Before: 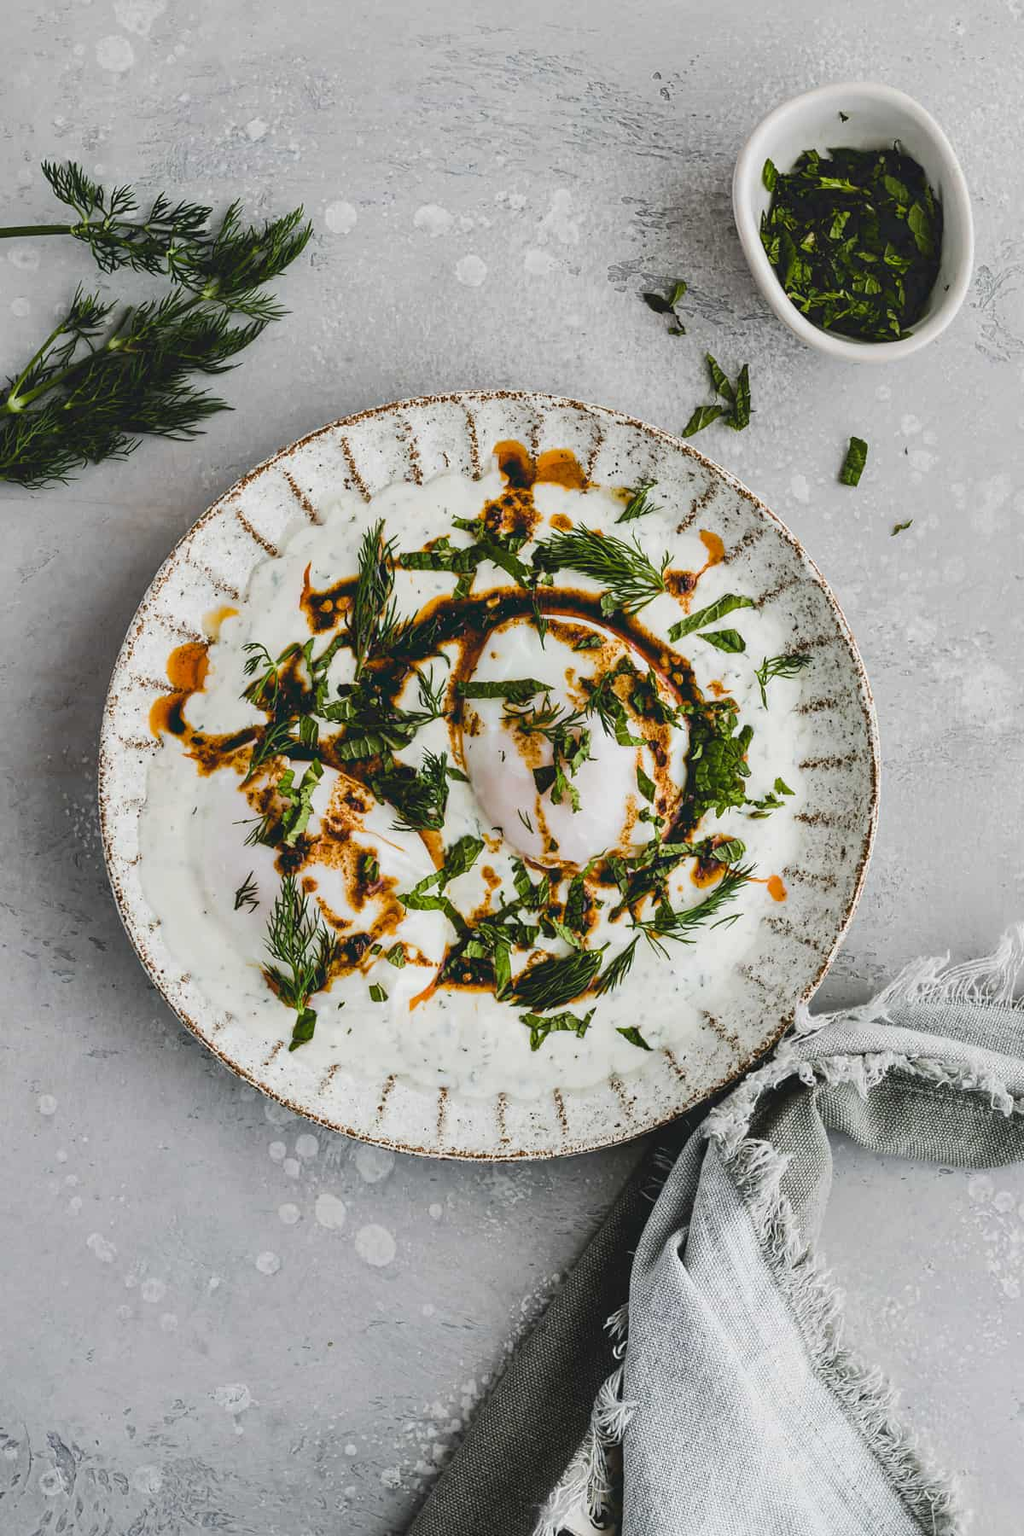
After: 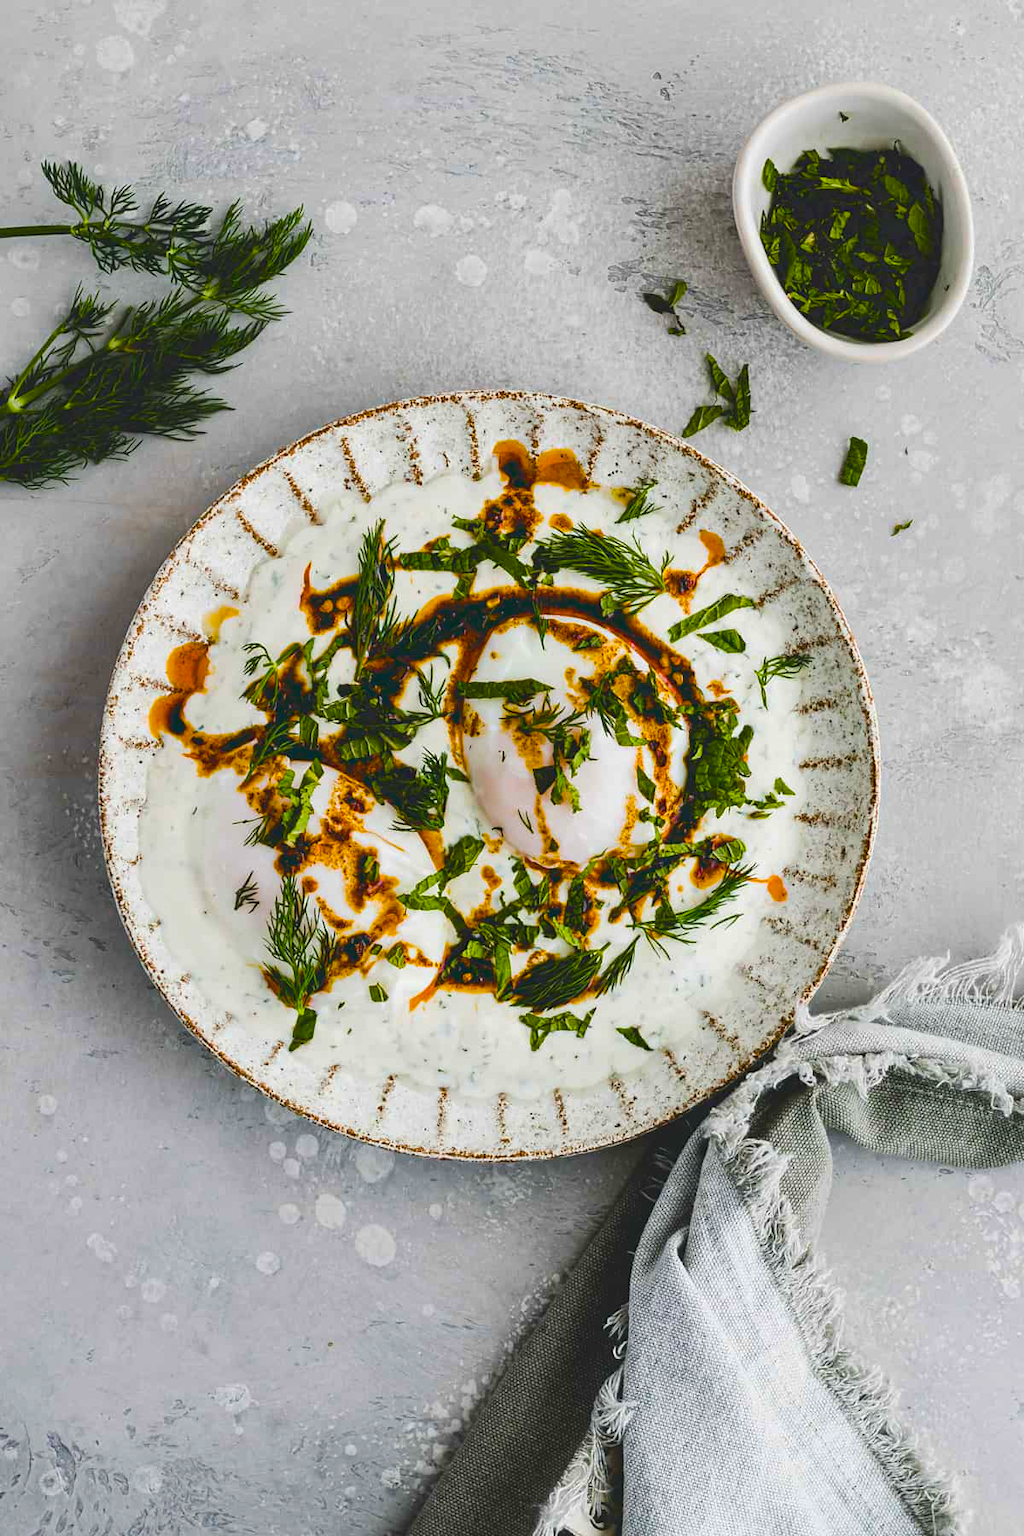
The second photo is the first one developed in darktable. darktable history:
color balance rgb: global offset › luminance 0.486%, linear chroma grading › global chroma 14.465%, perceptual saturation grading › global saturation 36.223%, perceptual saturation grading › shadows 35.267%, perceptual brilliance grading › highlights 2.972%
